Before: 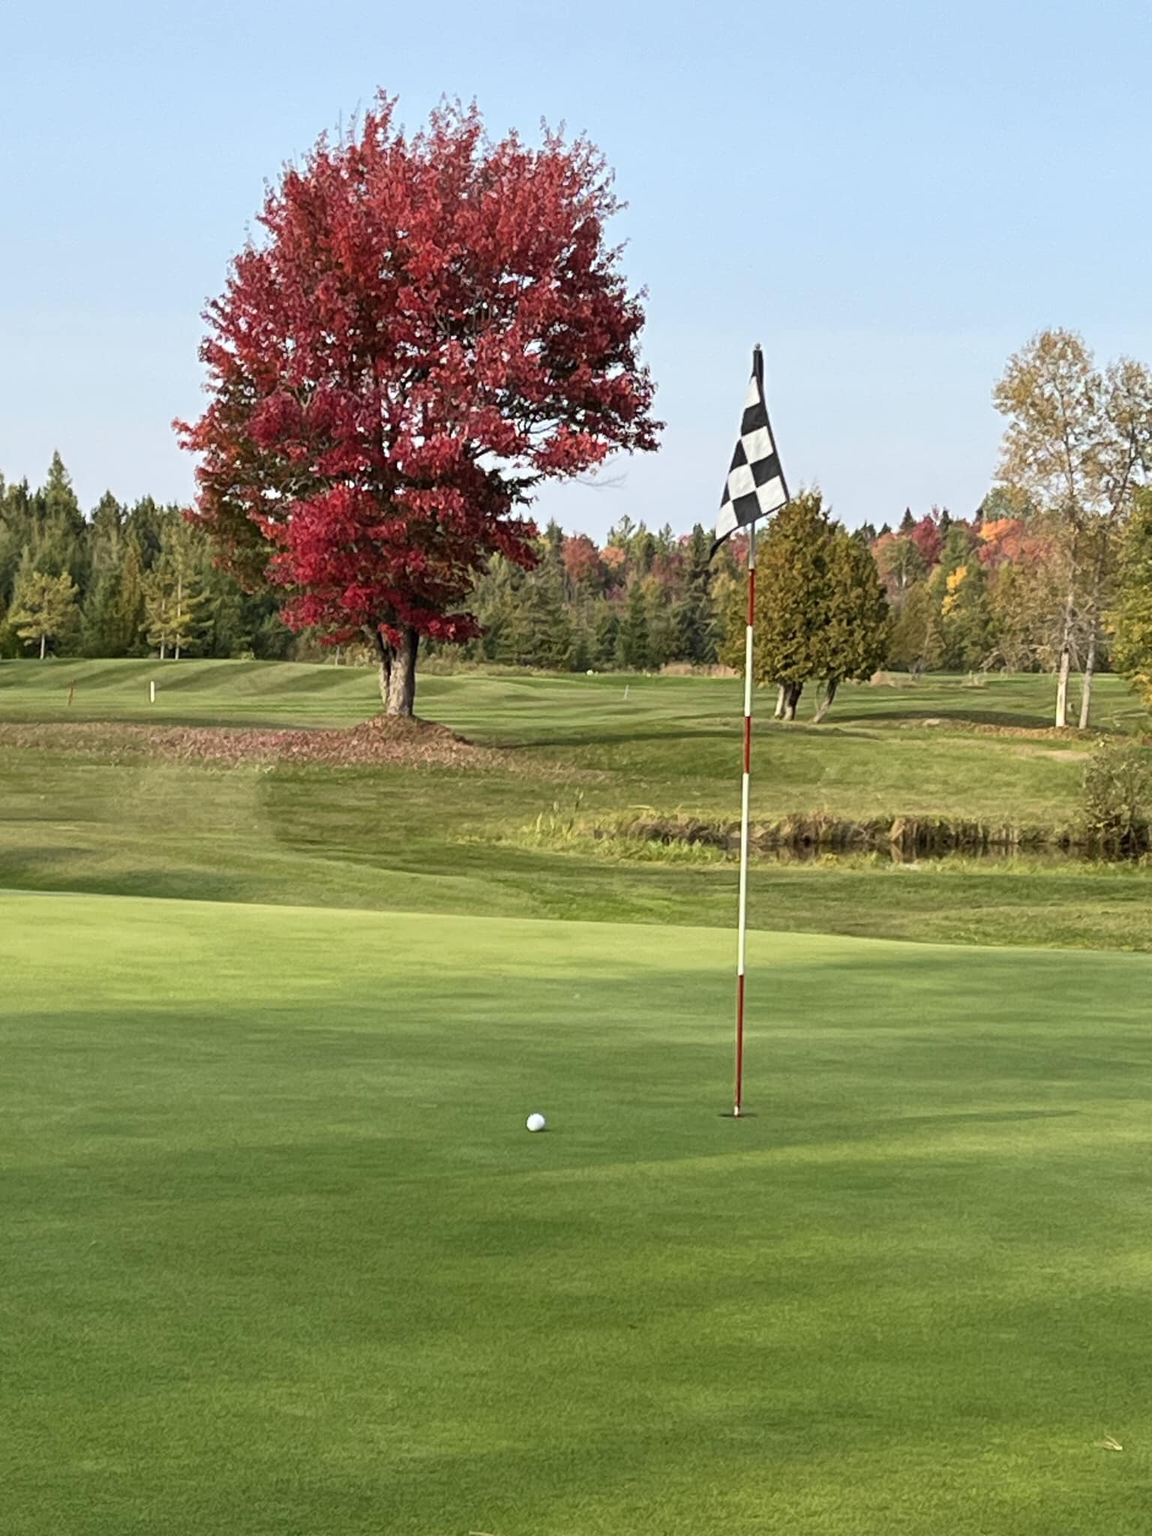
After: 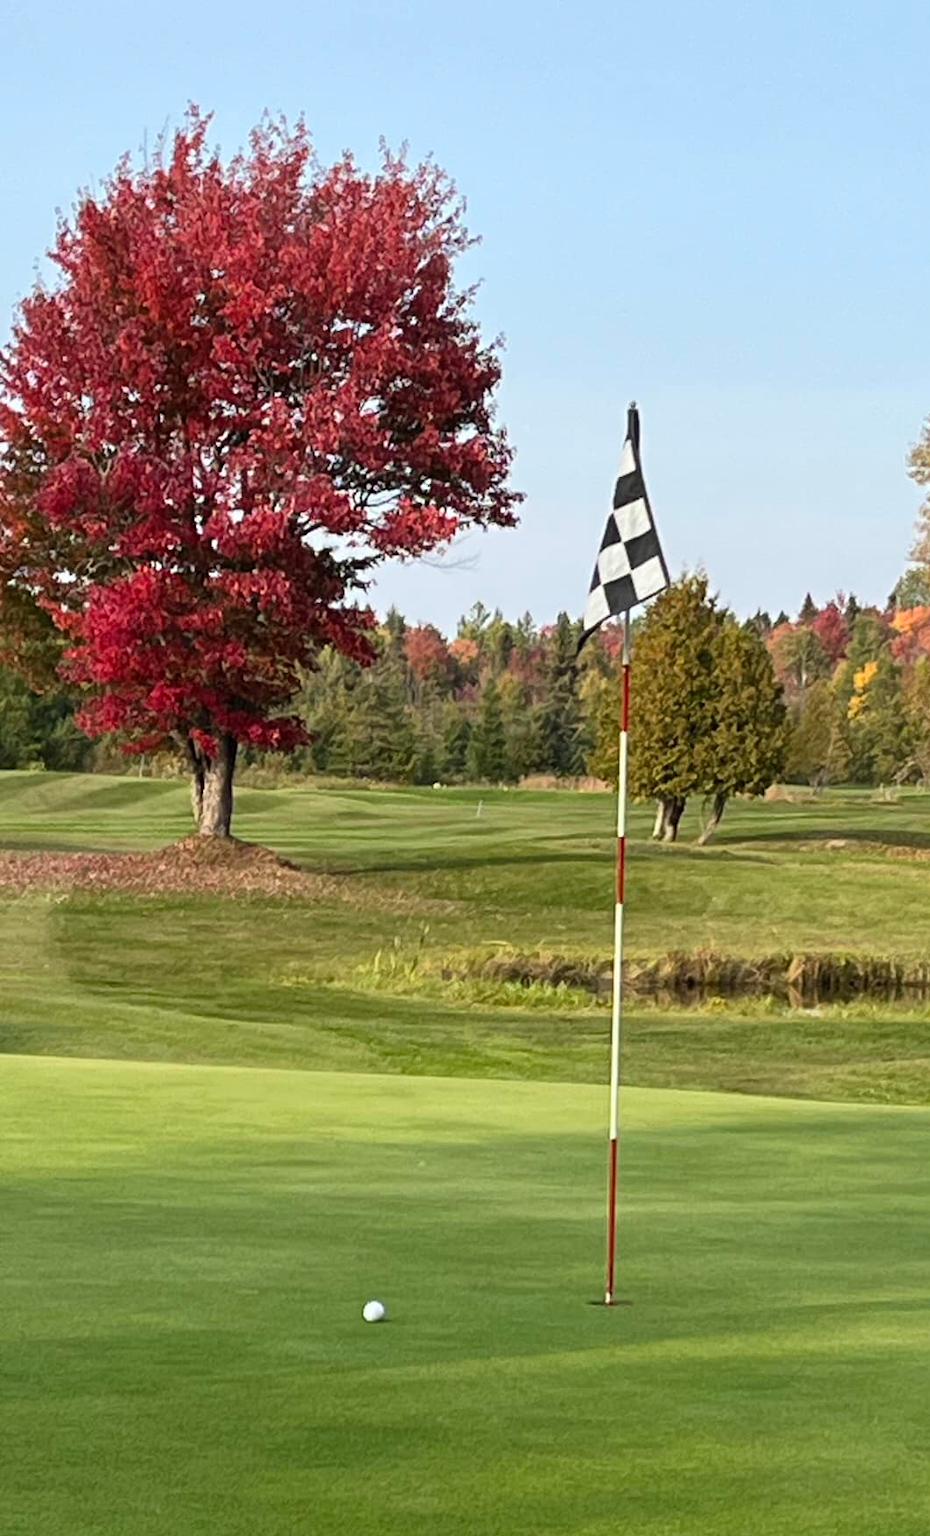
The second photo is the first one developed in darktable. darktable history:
crop: left 18.815%, right 12.043%, bottom 14.402%
